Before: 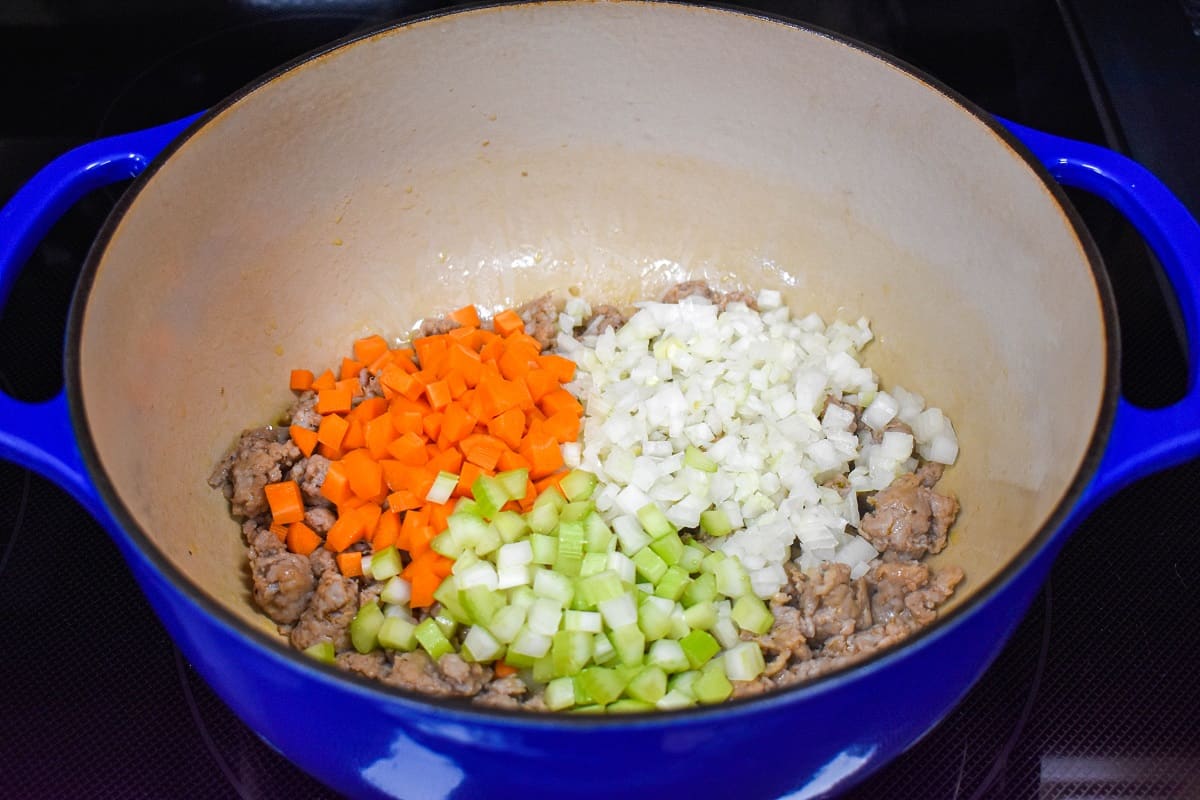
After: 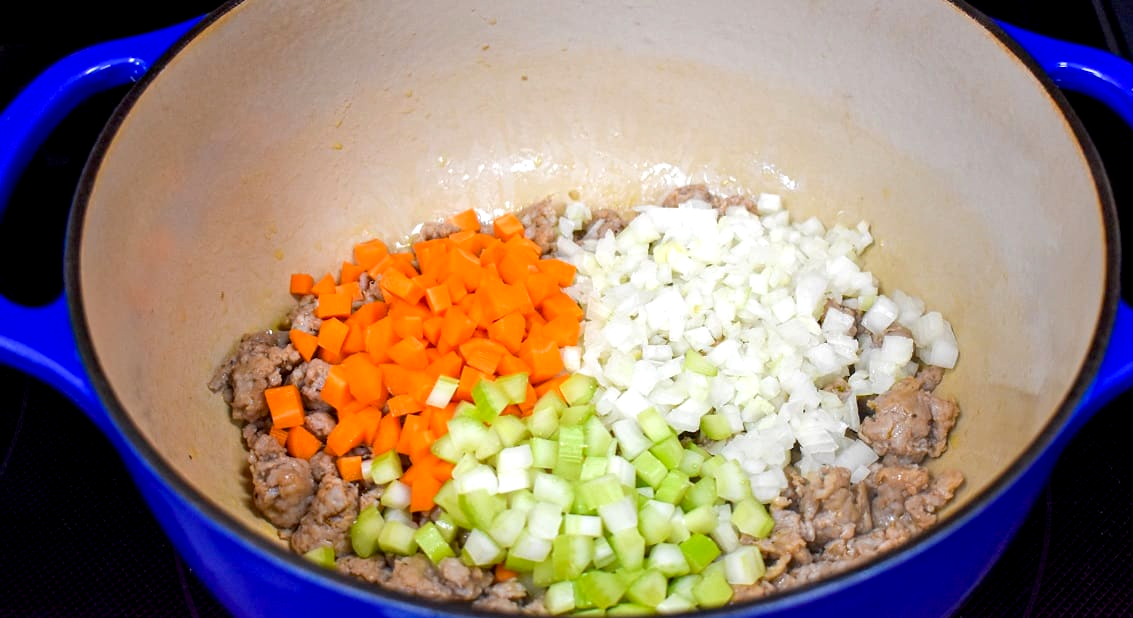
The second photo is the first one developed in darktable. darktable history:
exposure: black level correction 0.005, exposure 0.278 EV, compensate highlight preservation false
crop and rotate: angle 0.037°, top 11.983%, right 5.422%, bottom 10.612%
